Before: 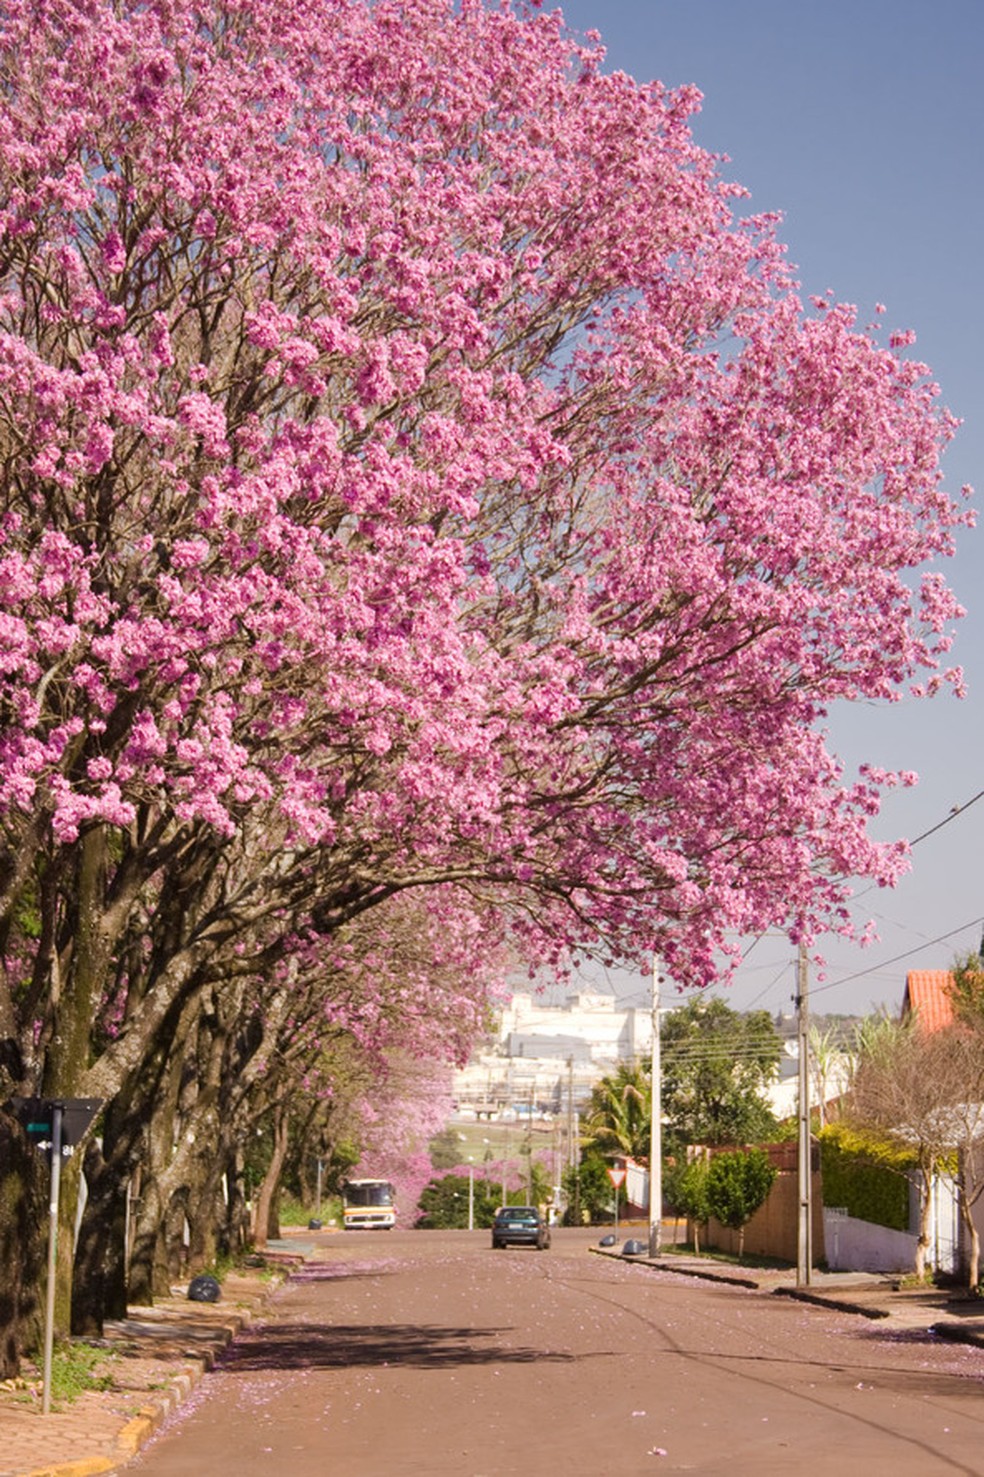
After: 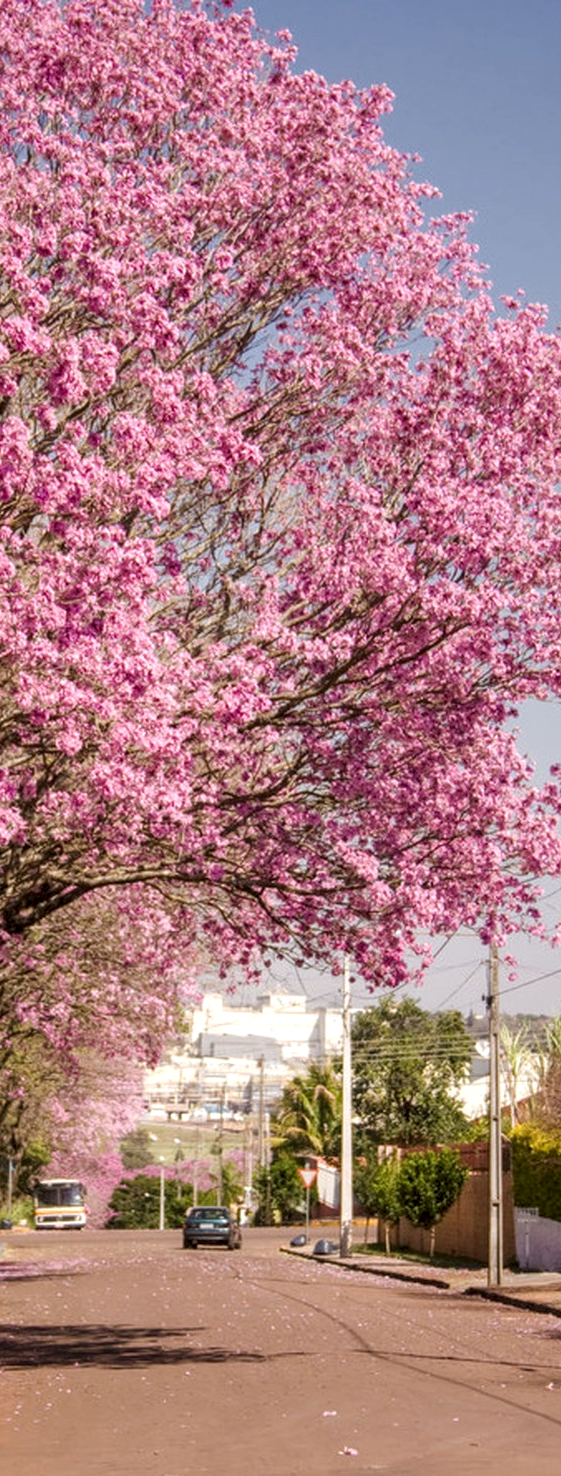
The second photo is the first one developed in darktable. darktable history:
levels: black 0.042%, levels [0, 0.498, 1]
local contrast: highlights 34%, detail 135%
crop: left 31.484%, top 0.014%, right 11.496%
